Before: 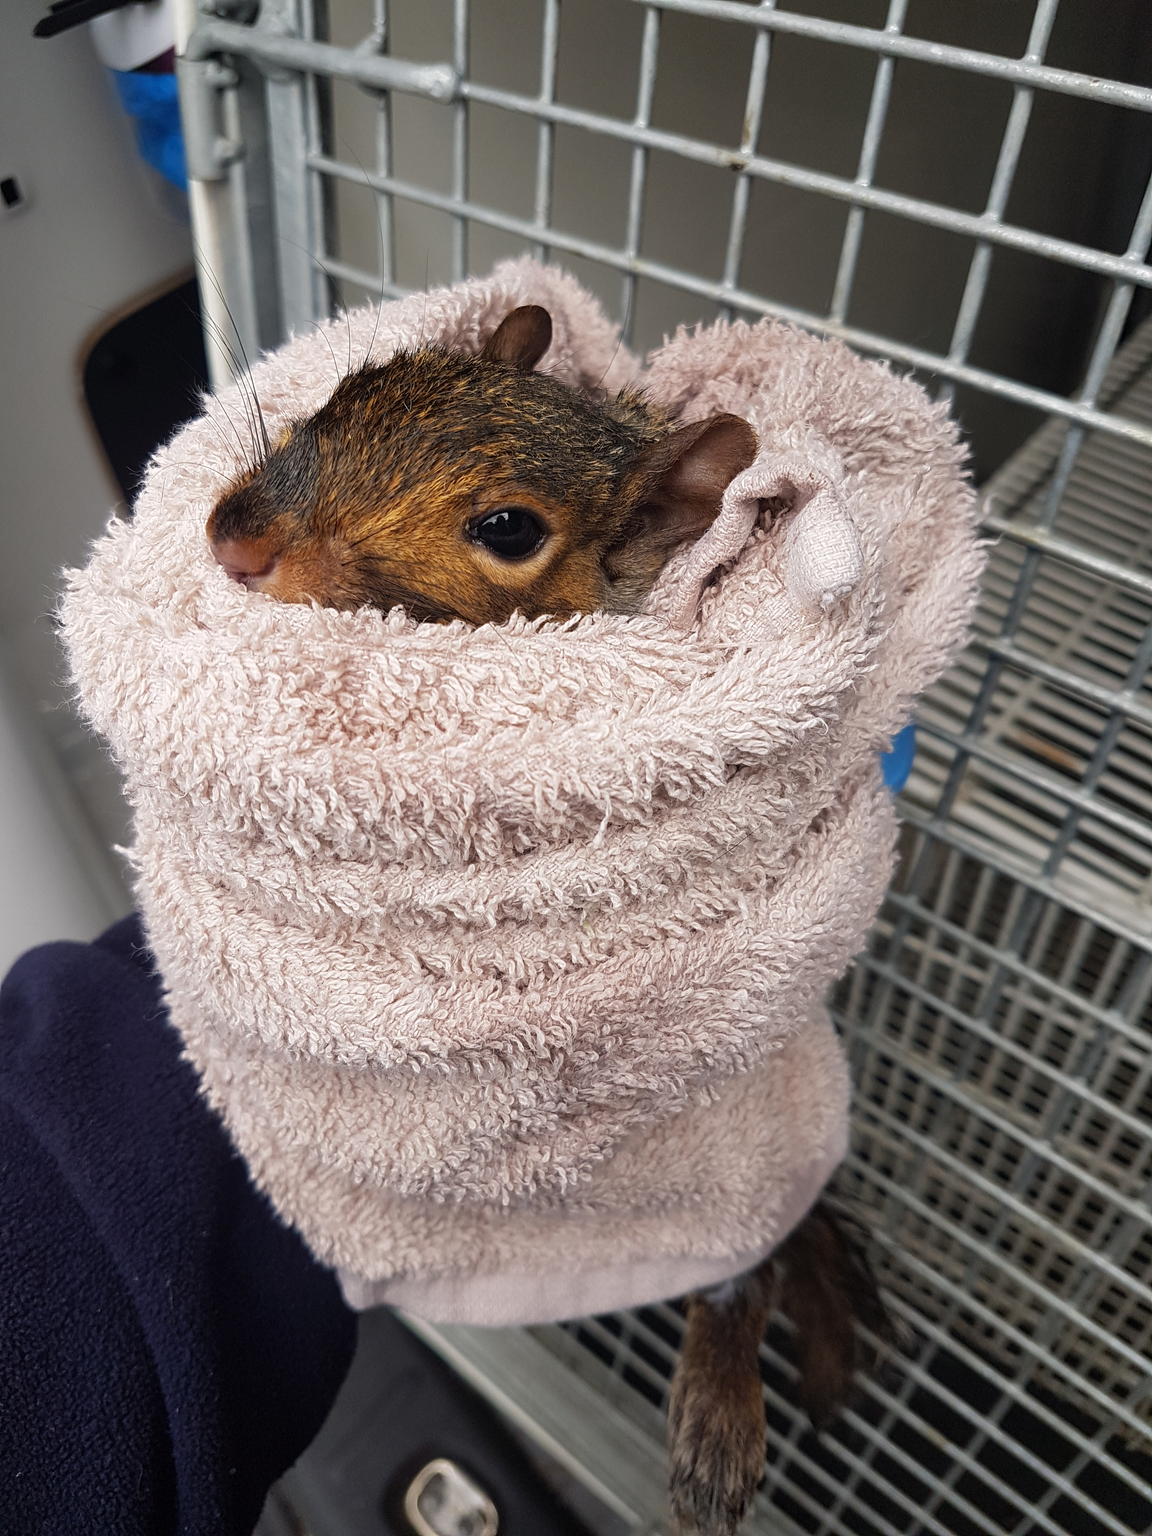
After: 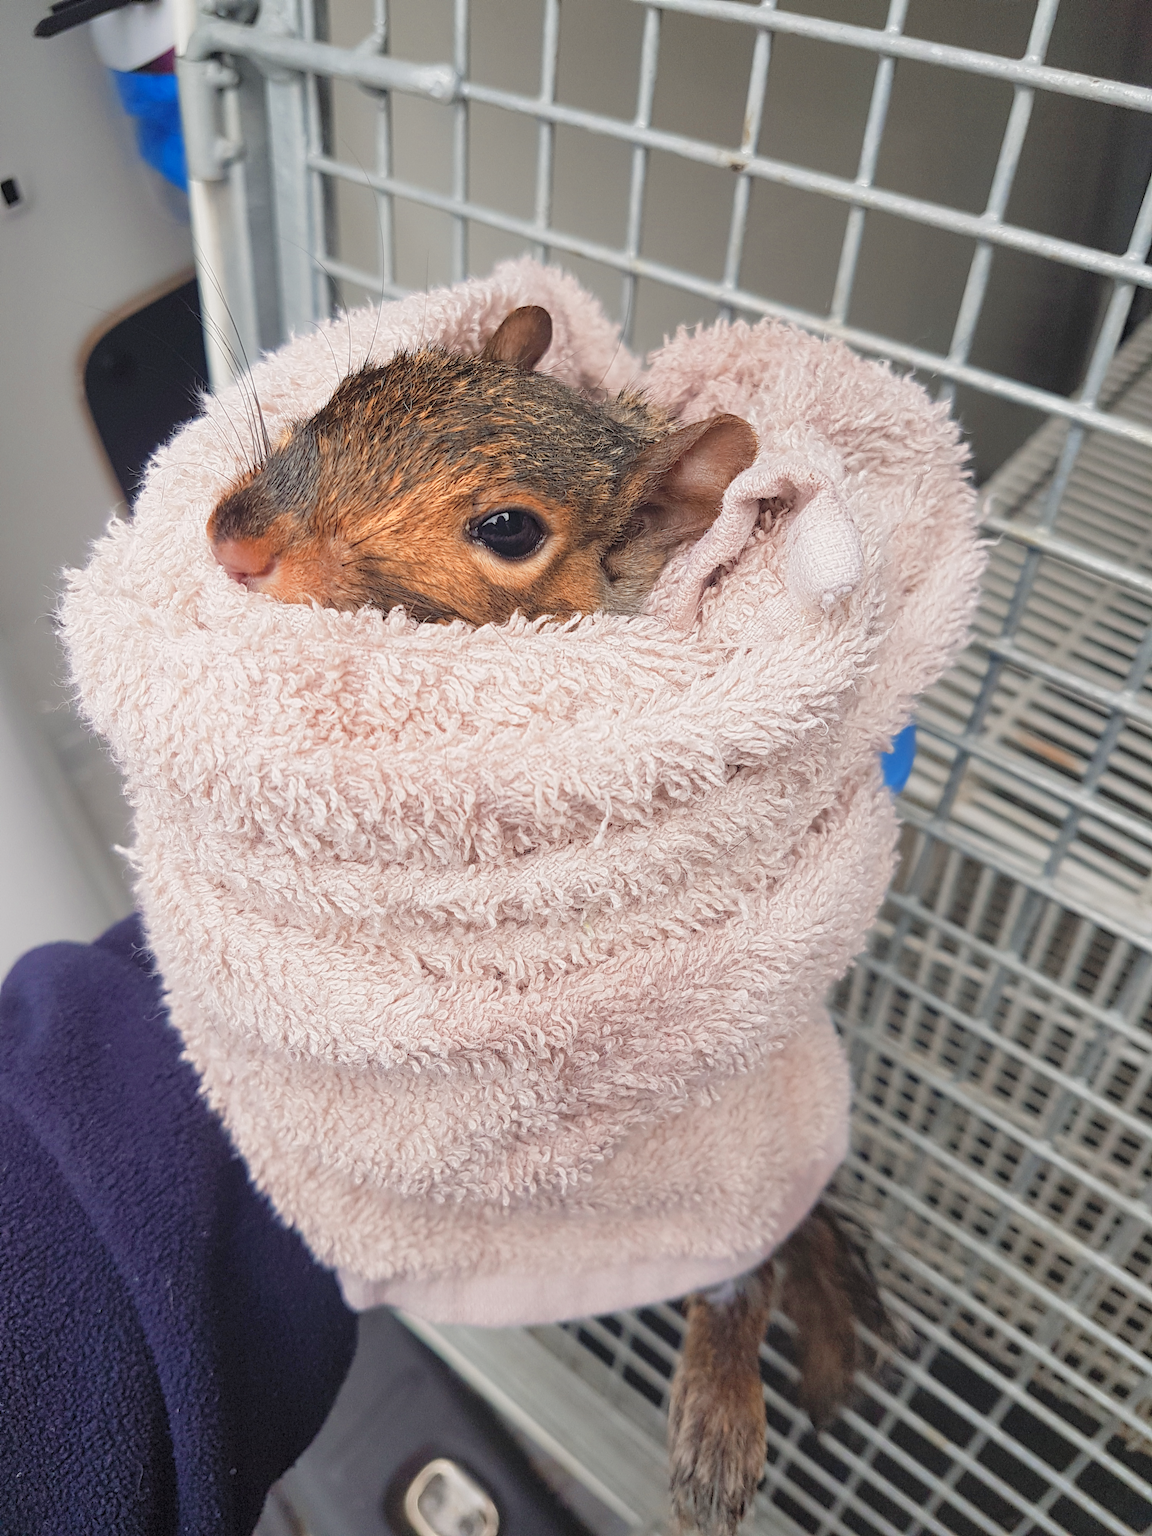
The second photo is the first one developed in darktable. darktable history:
color balance rgb: perceptual saturation grading › global saturation 20%, perceptual saturation grading › highlights -24.83%, perceptual saturation grading › shadows 25.941%, contrast -9.952%
color zones: curves: ch0 [(0, 0.473) (0.001, 0.473) (0.226, 0.548) (0.4, 0.589) (0.525, 0.54) (0.728, 0.403) (0.999, 0.473) (1, 0.473)]; ch1 [(0, 0.619) (0.001, 0.619) (0.234, 0.388) (0.4, 0.372) (0.528, 0.422) (0.732, 0.53) (0.999, 0.619) (1, 0.619)]; ch2 [(0, 0.547) (0.001, 0.547) (0.226, 0.45) (0.4, 0.525) (0.525, 0.585) (0.8, 0.511) (0.999, 0.547) (1, 0.547)]
contrast brightness saturation: brightness 0.274
